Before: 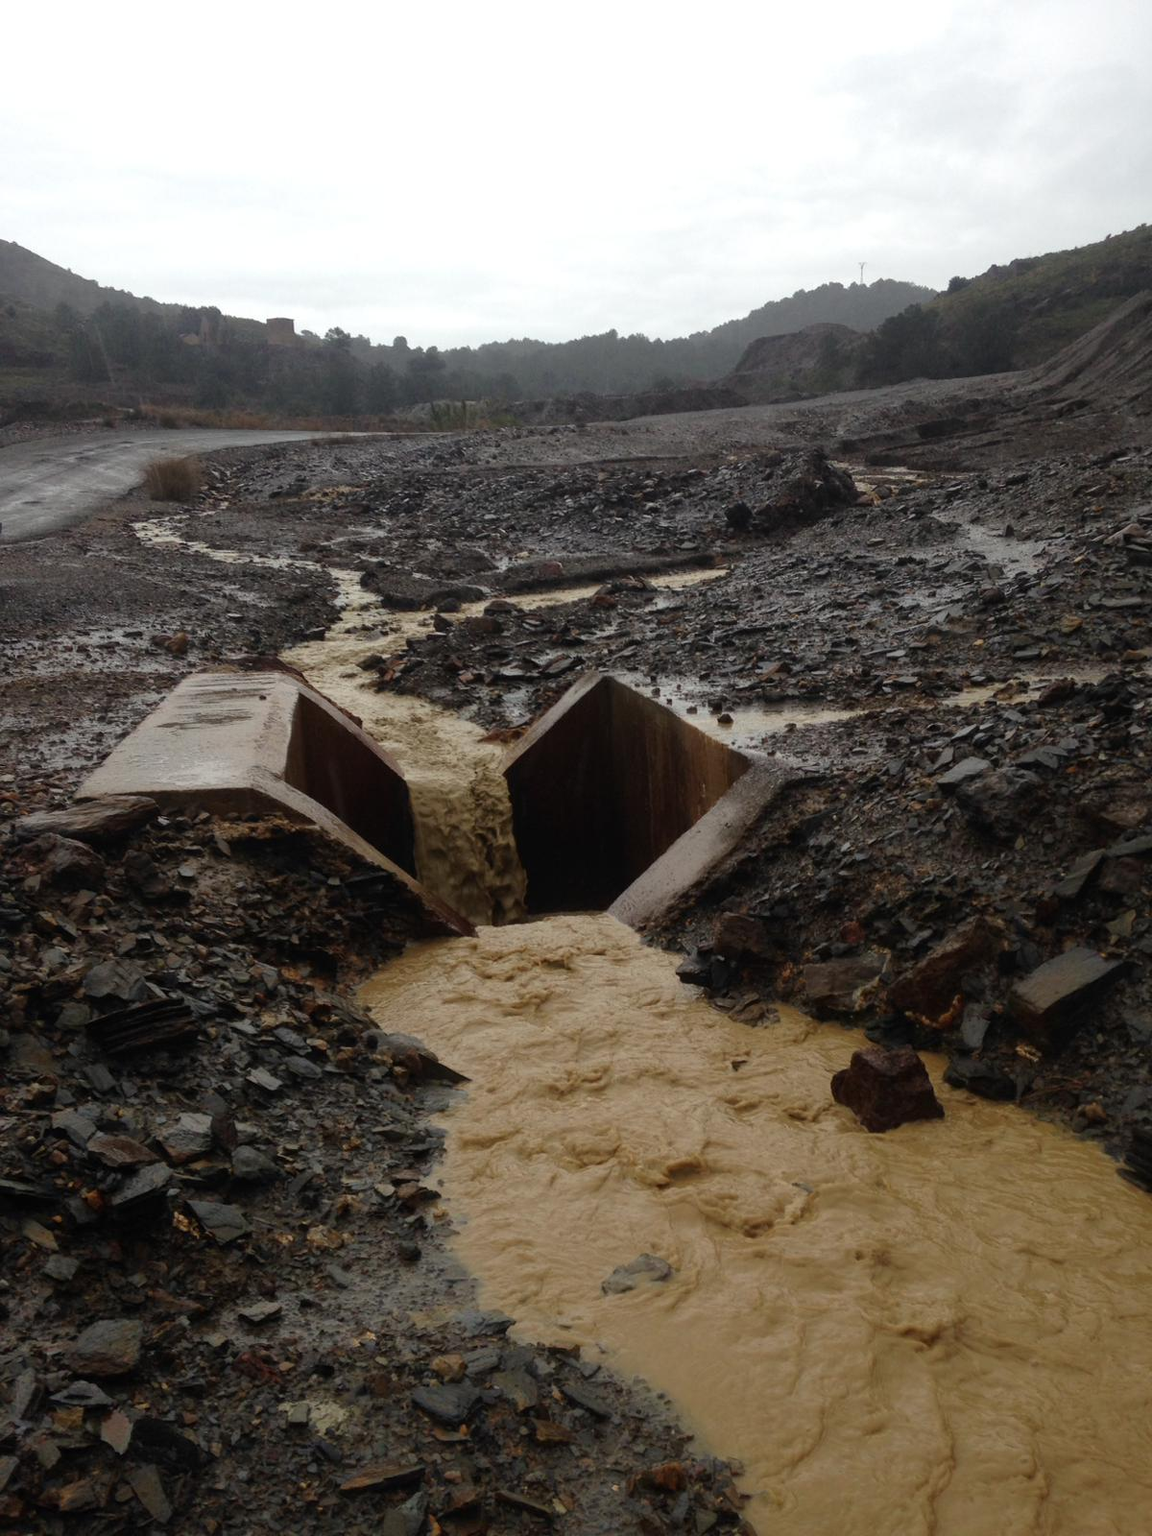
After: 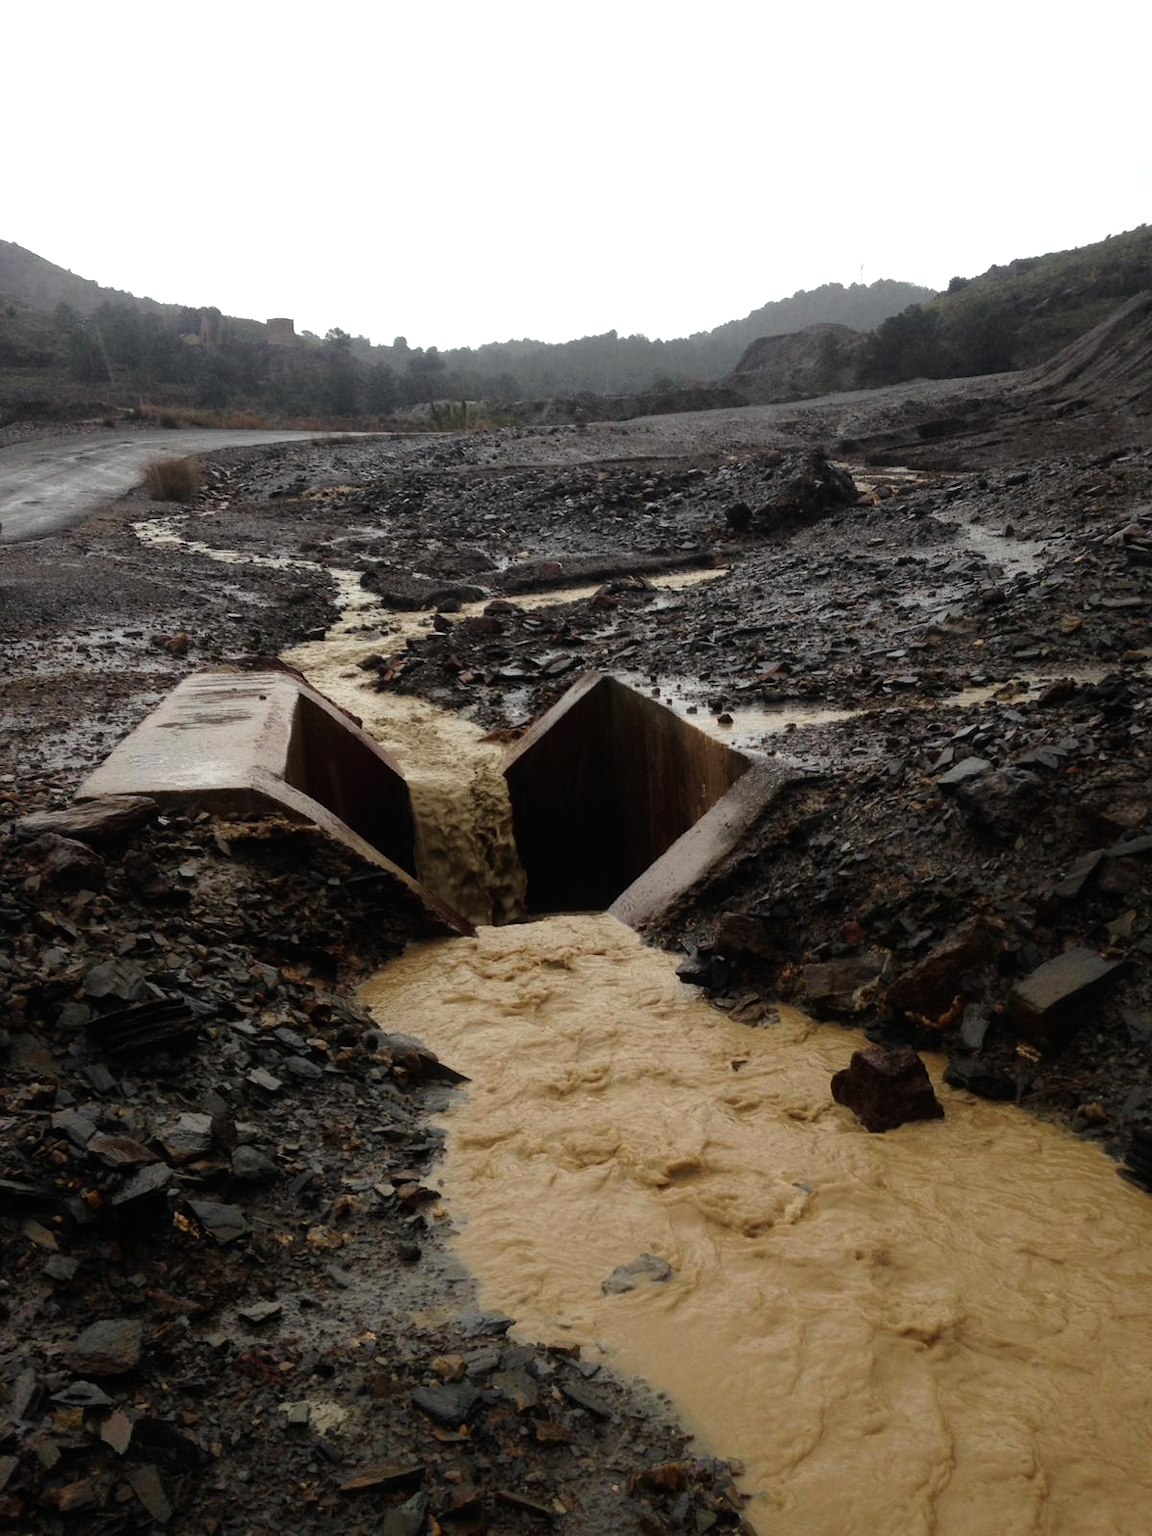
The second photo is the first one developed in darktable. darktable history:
tone equalizer: -8 EV -0.742 EV, -7 EV -0.692 EV, -6 EV -0.588 EV, -5 EV -0.362 EV, -3 EV 0.37 EV, -2 EV 0.6 EV, -1 EV 0.691 EV, +0 EV 0.757 EV
exposure: exposure -0.211 EV, compensate highlight preservation false
